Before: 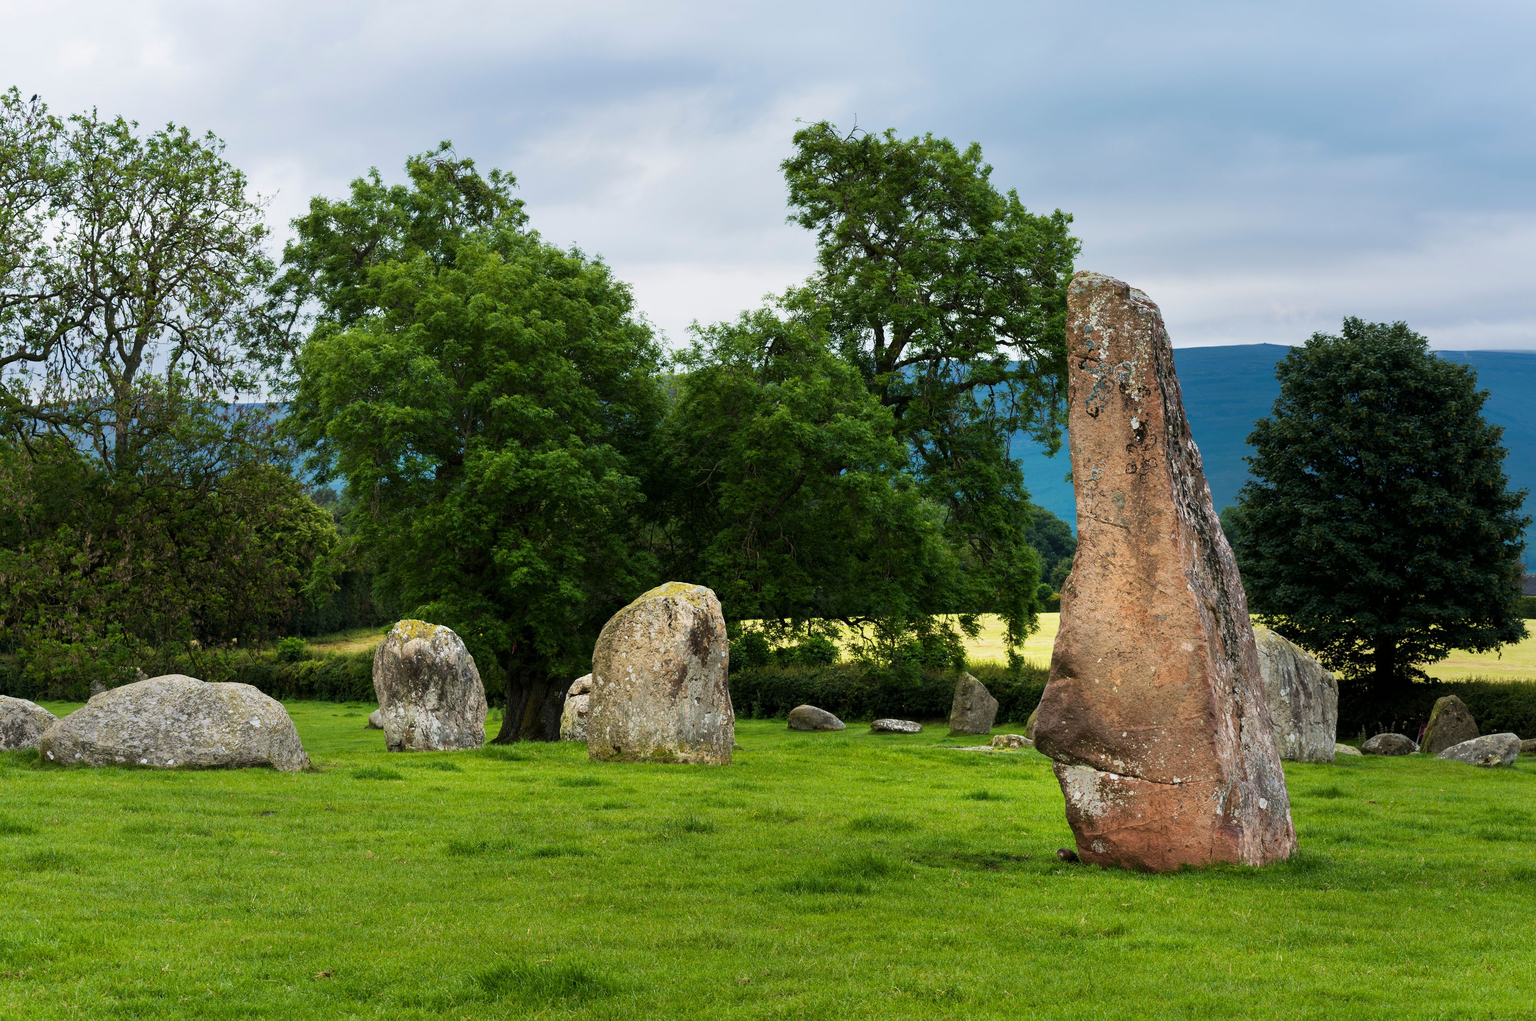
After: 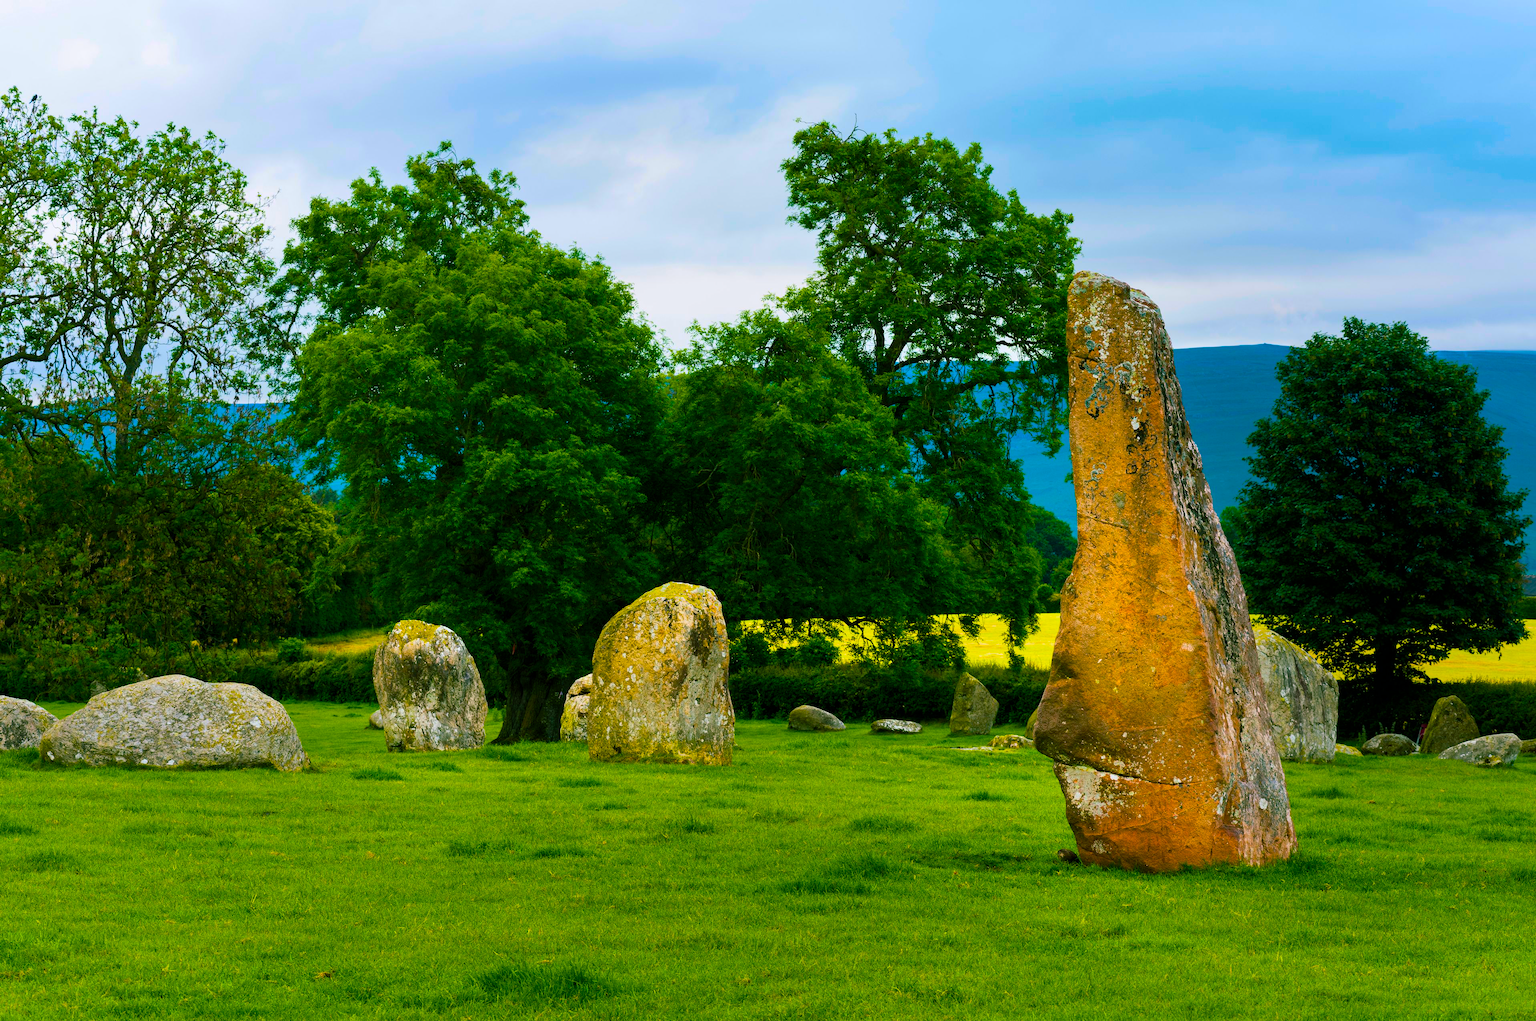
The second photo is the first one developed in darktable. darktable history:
color balance rgb: shadows lift › chroma 11.874%, shadows lift › hue 131.42°, linear chroma grading › global chroma 42.015%, perceptual saturation grading › global saturation 74.493%, perceptual saturation grading › shadows -30.047%
